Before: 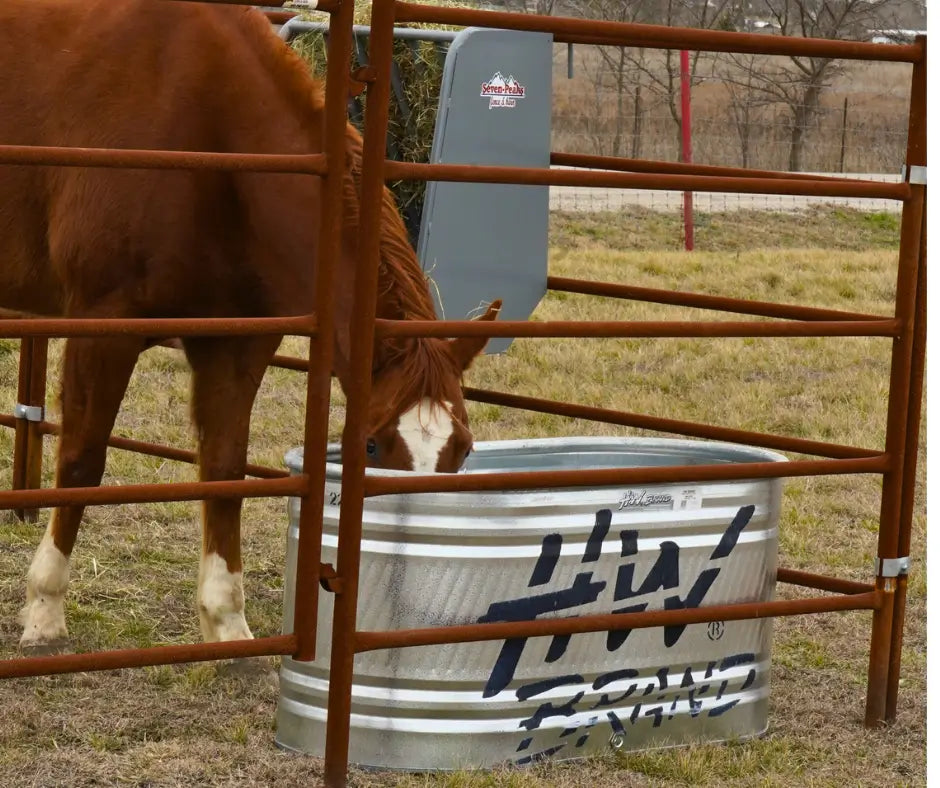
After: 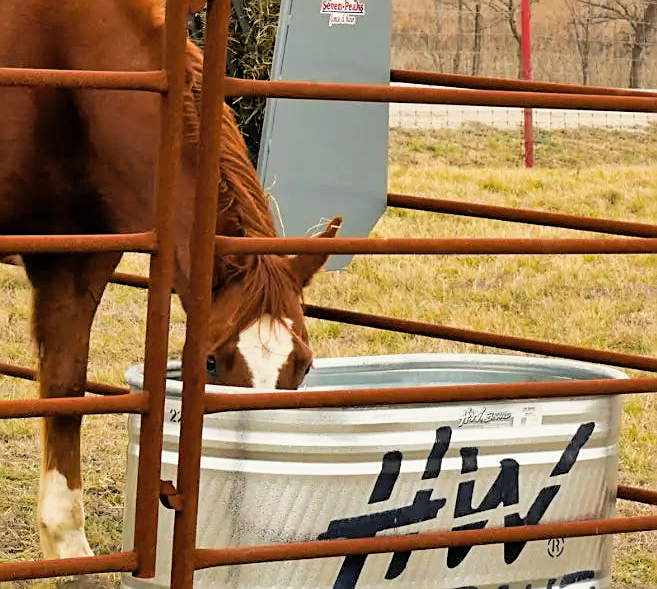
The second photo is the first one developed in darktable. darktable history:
exposure: black level correction 0, exposure 1.1 EV, compensate highlight preservation false
white balance: red 1.029, blue 0.92
crop and rotate: left 17.046%, top 10.659%, right 12.989%, bottom 14.553%
sharpen: on, module defaults
rotate and perspective: automatic cropping off
shadows and highlights: on, module defaults
filmic rgb: black relative exposure -5 EV, hardness 2.88, contrast 1.4, highlights saturation mix -30%
